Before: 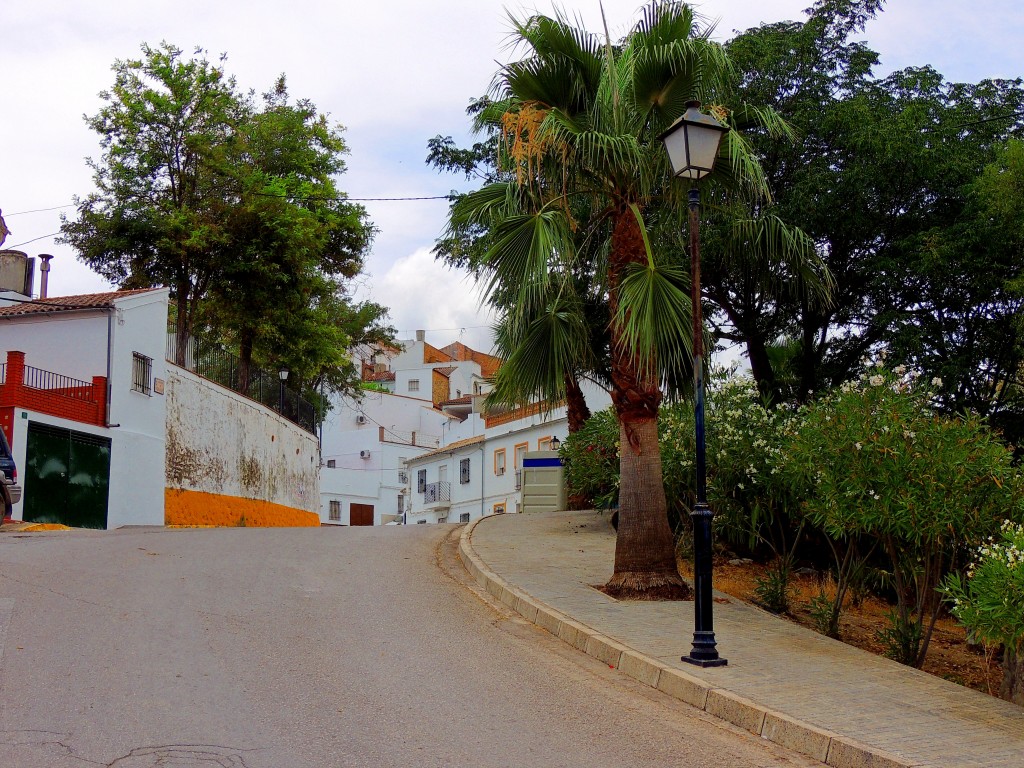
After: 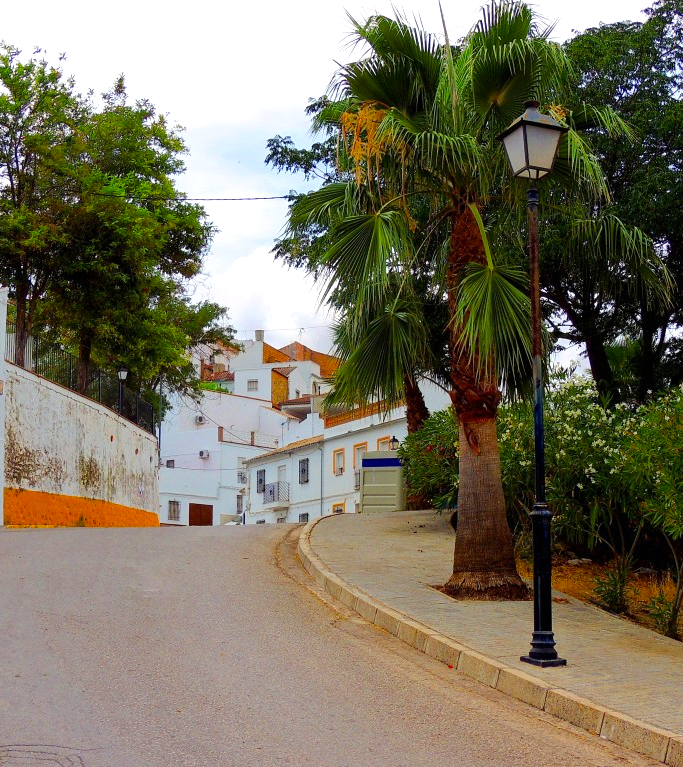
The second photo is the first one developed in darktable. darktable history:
crop and rotate: left 15.755%, right 17.516%
color correction: highlights b* 0.006
color balance rgb: perceptual saturation grading › global saturation 24.986%, perceptual brilliance grading › global brilliance 3.663%
exposure: black level correction 0, exposure 0.198 EV, compensate highlight preservation false
